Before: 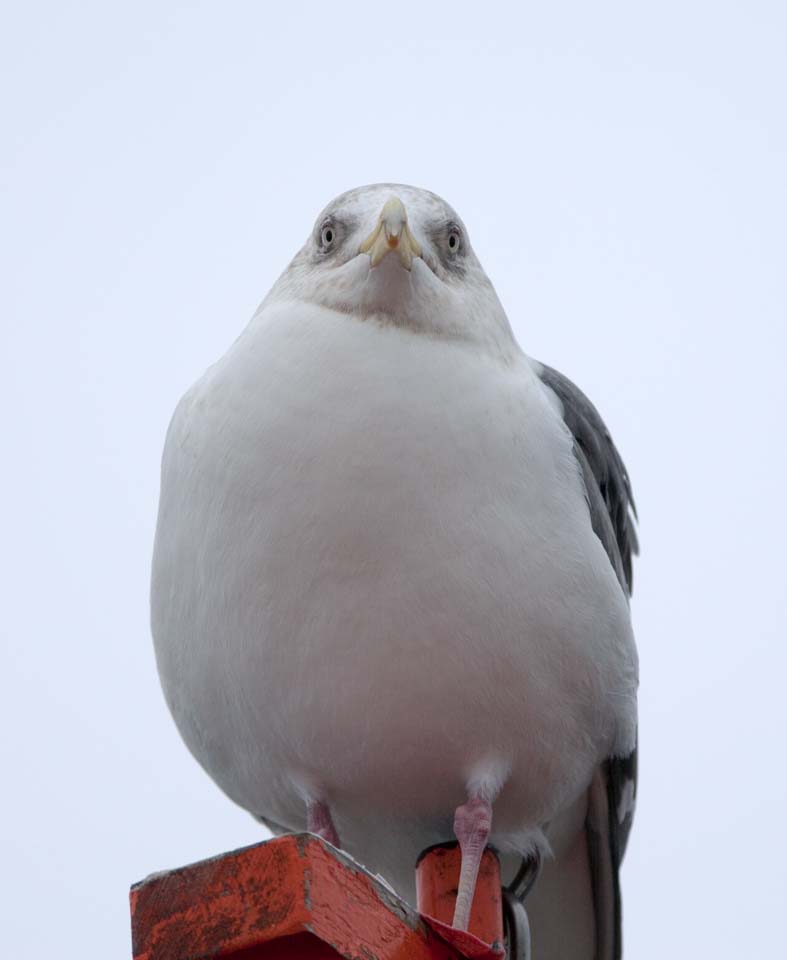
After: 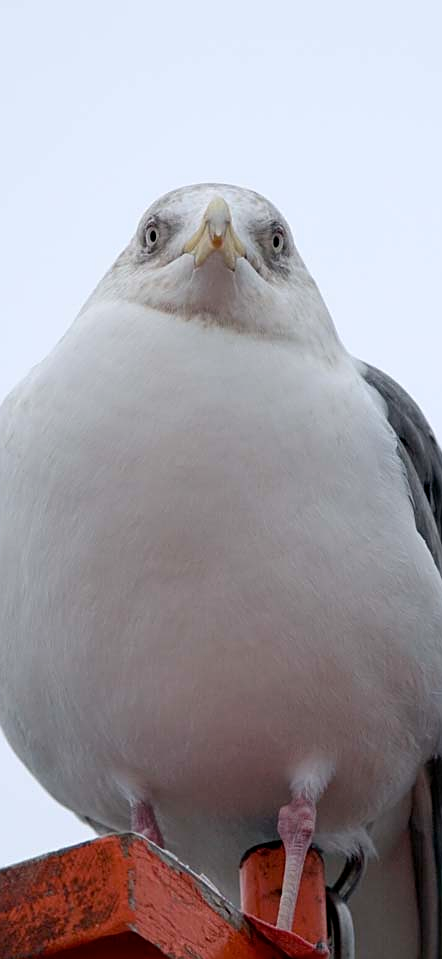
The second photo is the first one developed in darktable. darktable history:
crop and rotate: left 22.516%, right 21.234%
sharpen: on, module defaults
exposure: compensate highlight preservation false
